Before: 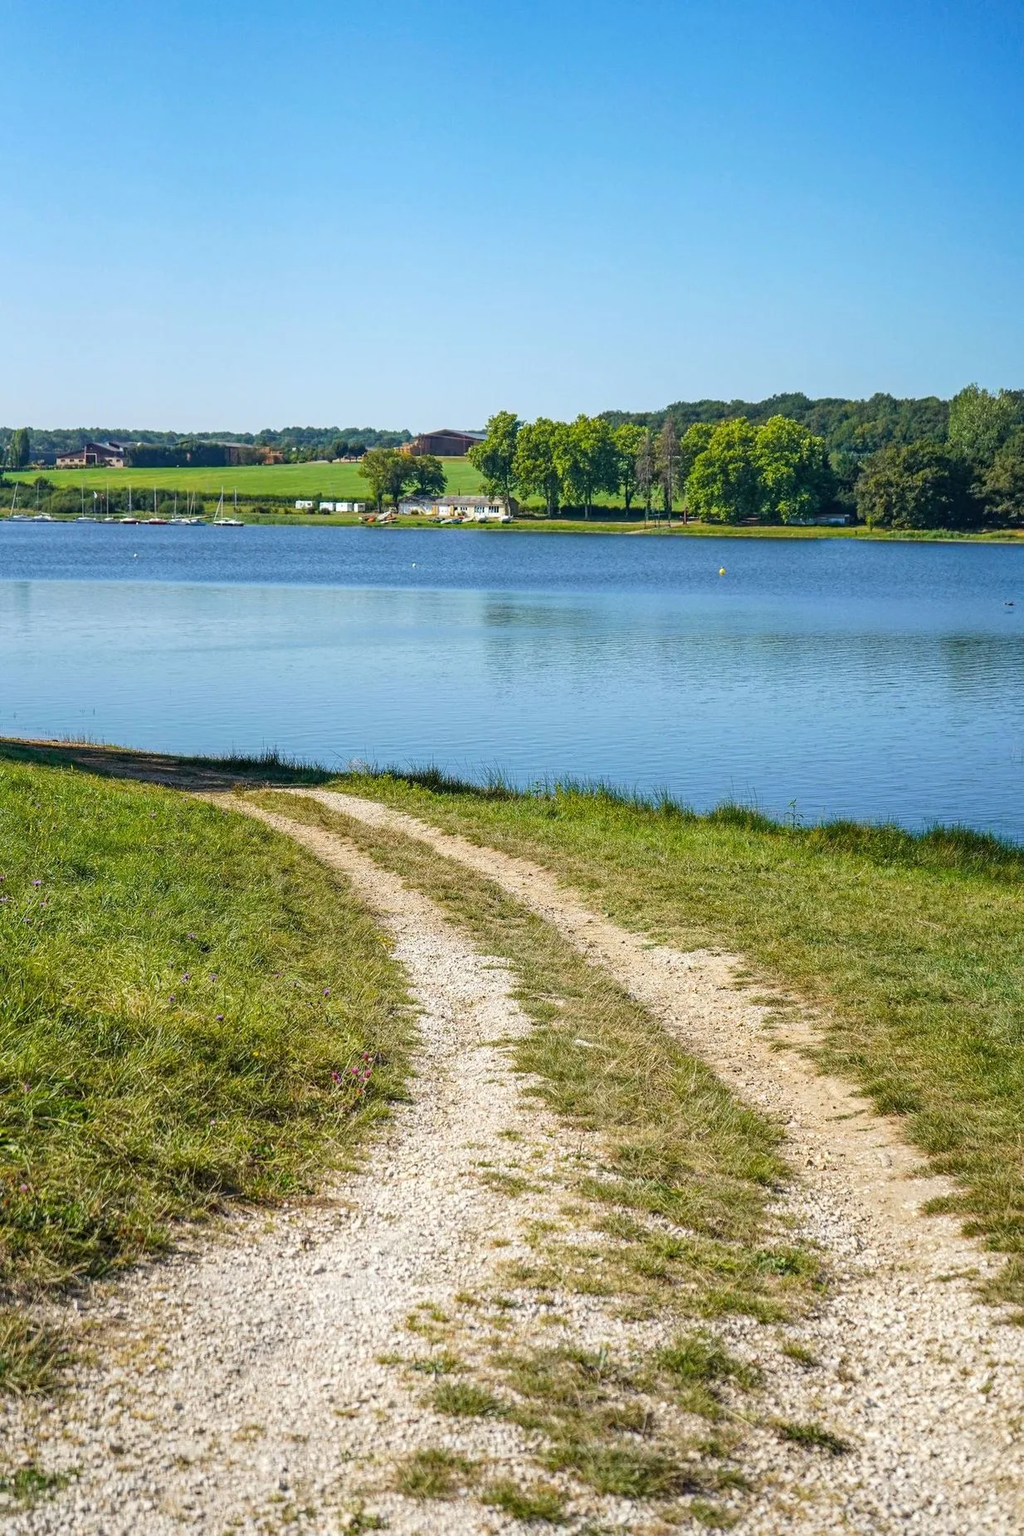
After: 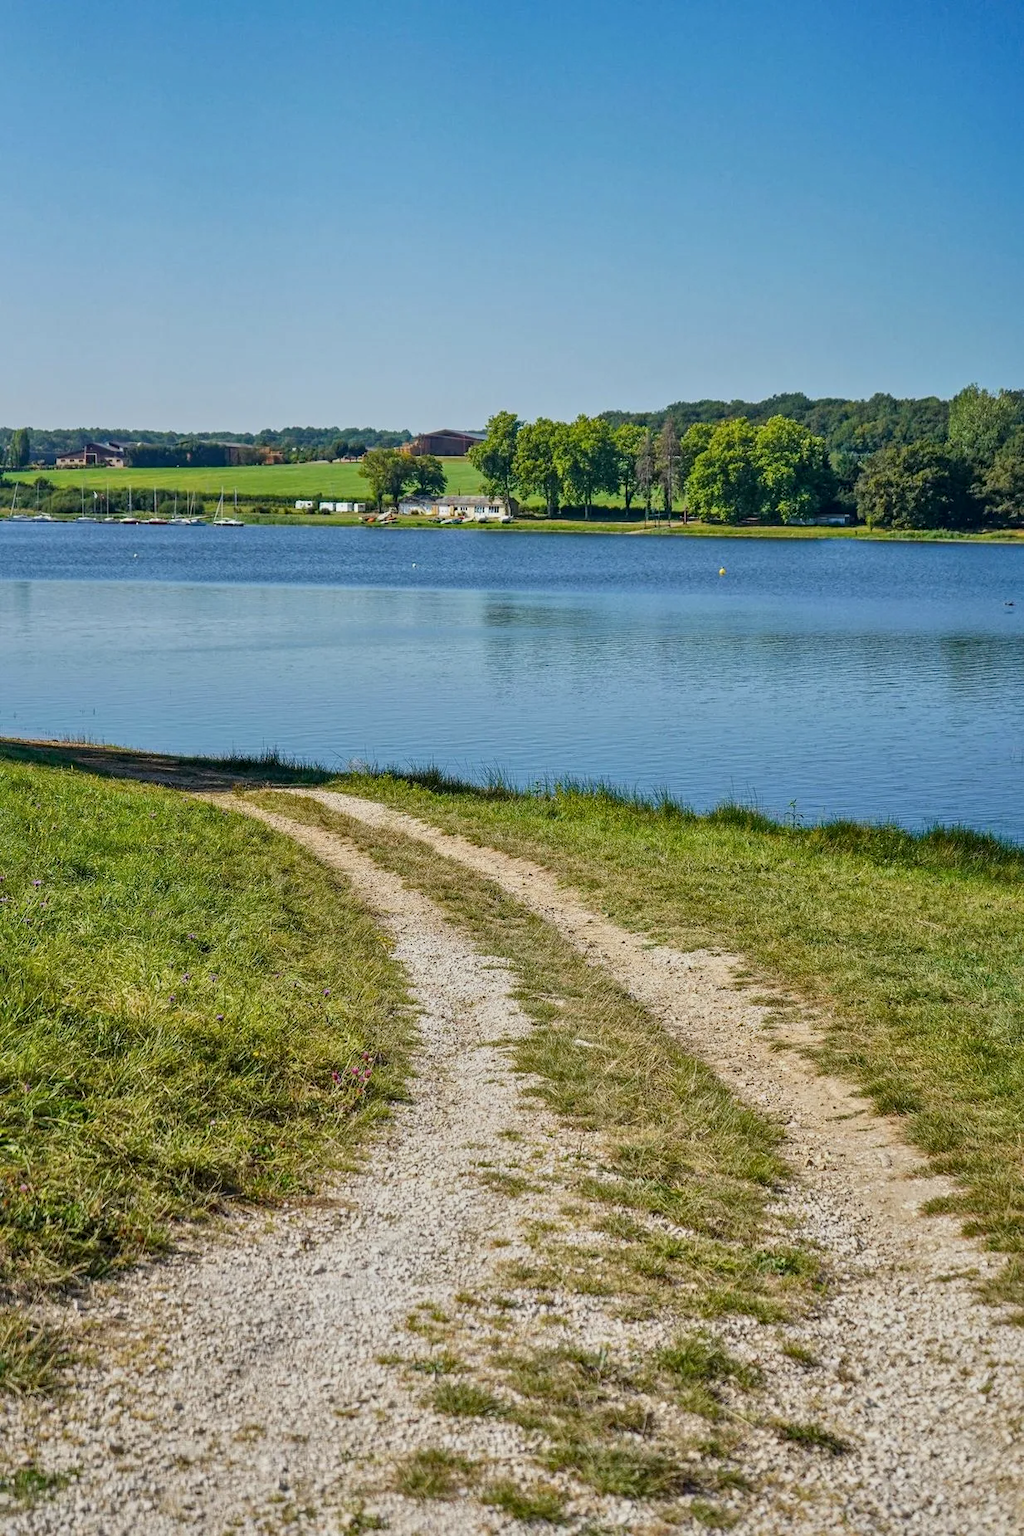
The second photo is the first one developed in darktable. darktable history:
local contrast: mode bilateral grid, contrast 20, coarseness 49, detail 132%, midtone range 0.2
tone equalizer: -8 EV -0.002 EV, -7 EV 0.004 EV, -6 EV -0.037 EV, -5 EV 0.021 EV, -4 EV -0.008 EV, -3 EV 0.004 EV, -2 EV -0.049 EV, -1 EV -0.275 EV, +0 EV -0.602 EV
